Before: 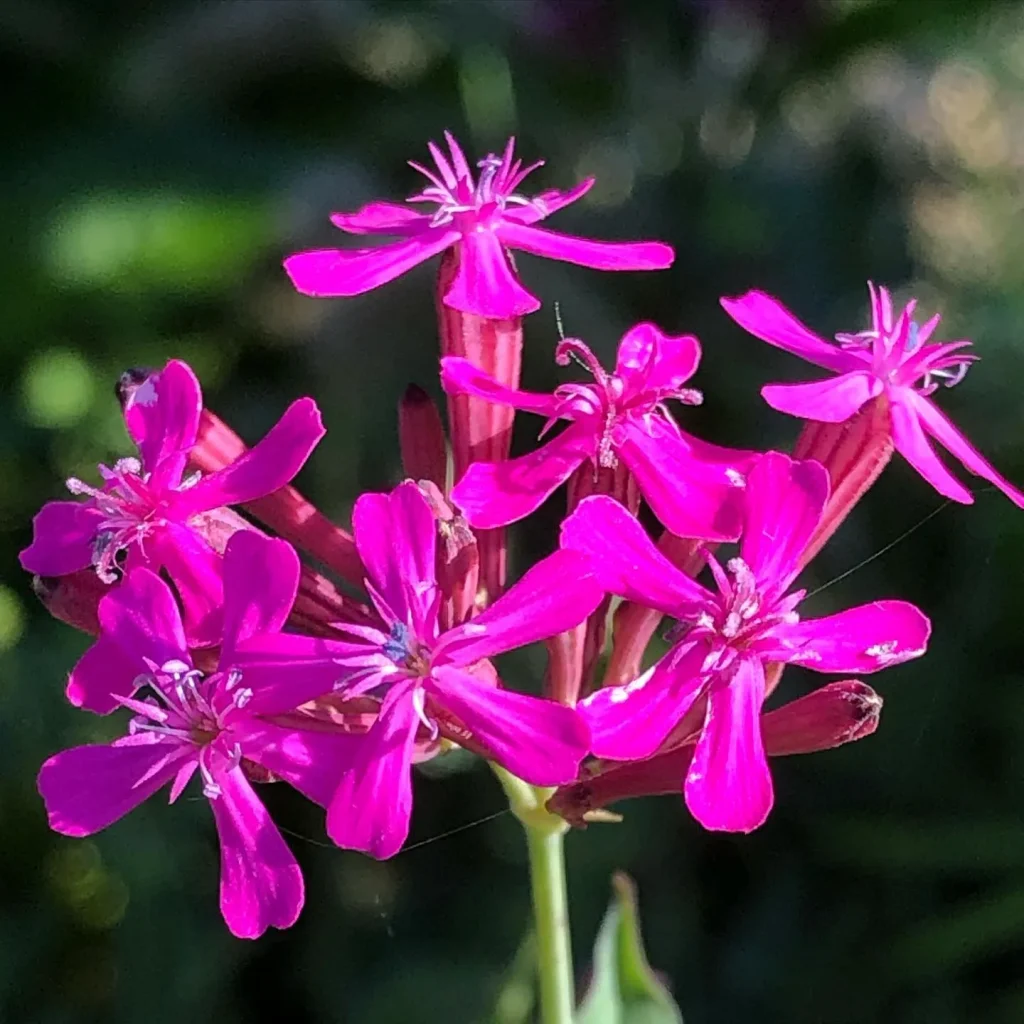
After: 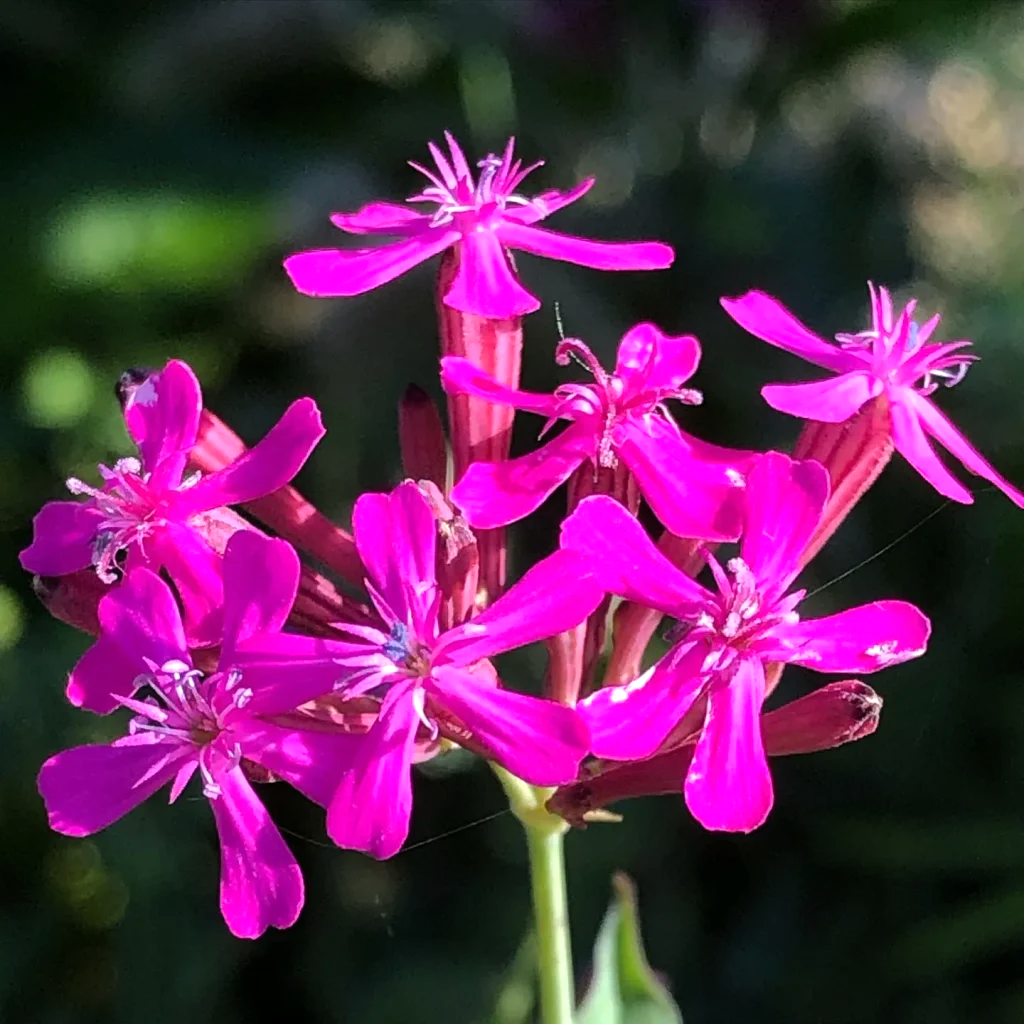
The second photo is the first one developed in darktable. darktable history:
tone equalizer: -8 EV -0.395 EV, -7 EV -0.363 EV, -6 EV -0.342 EV, -5 EV -0.187 EV, -3 EV 0.196 EV, -2 EV 0.349 EV, -1 EV 0.387 EV, +0 EV 0.406 EV, smoothing diameter 2.02%, edges refinement/feathering 17.37, mask exposure compensation -1.57 EV, filter diffusion 5
